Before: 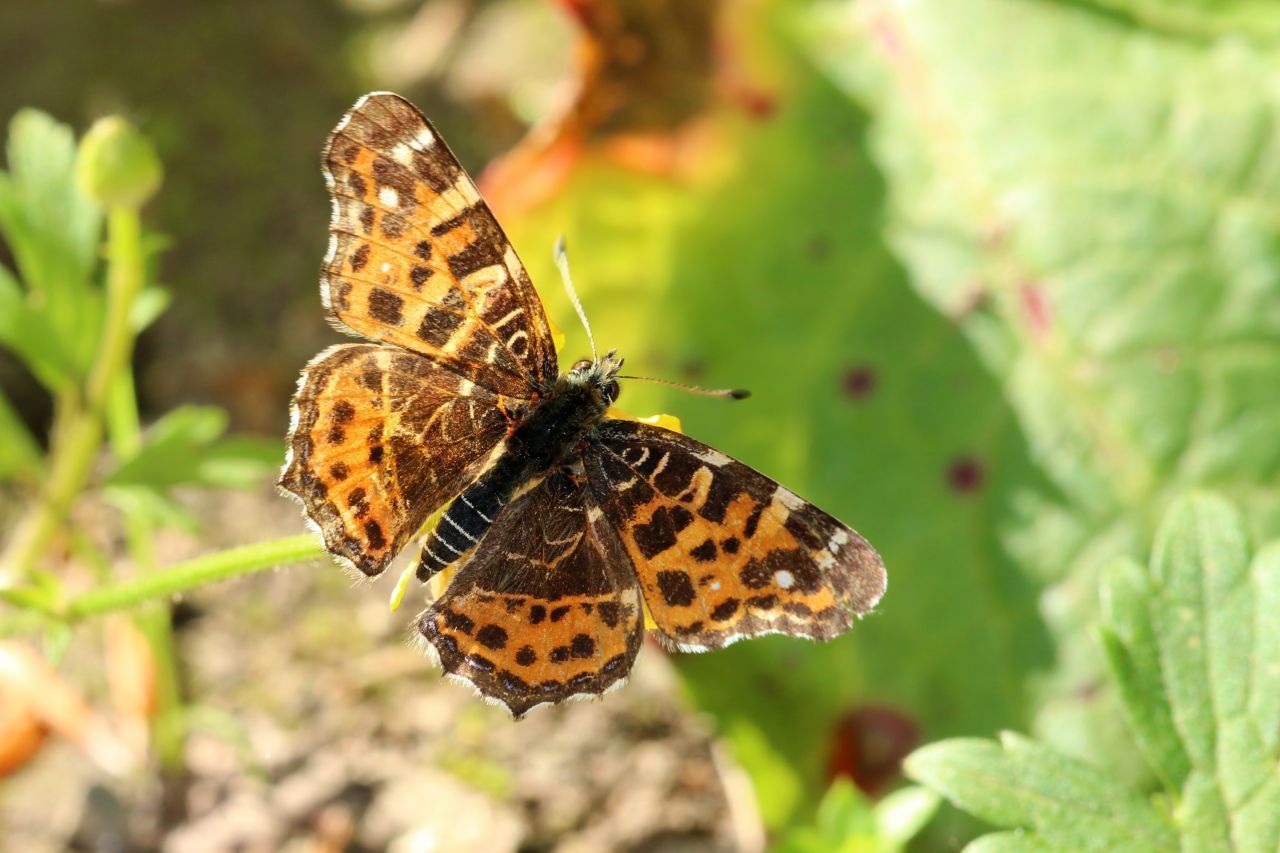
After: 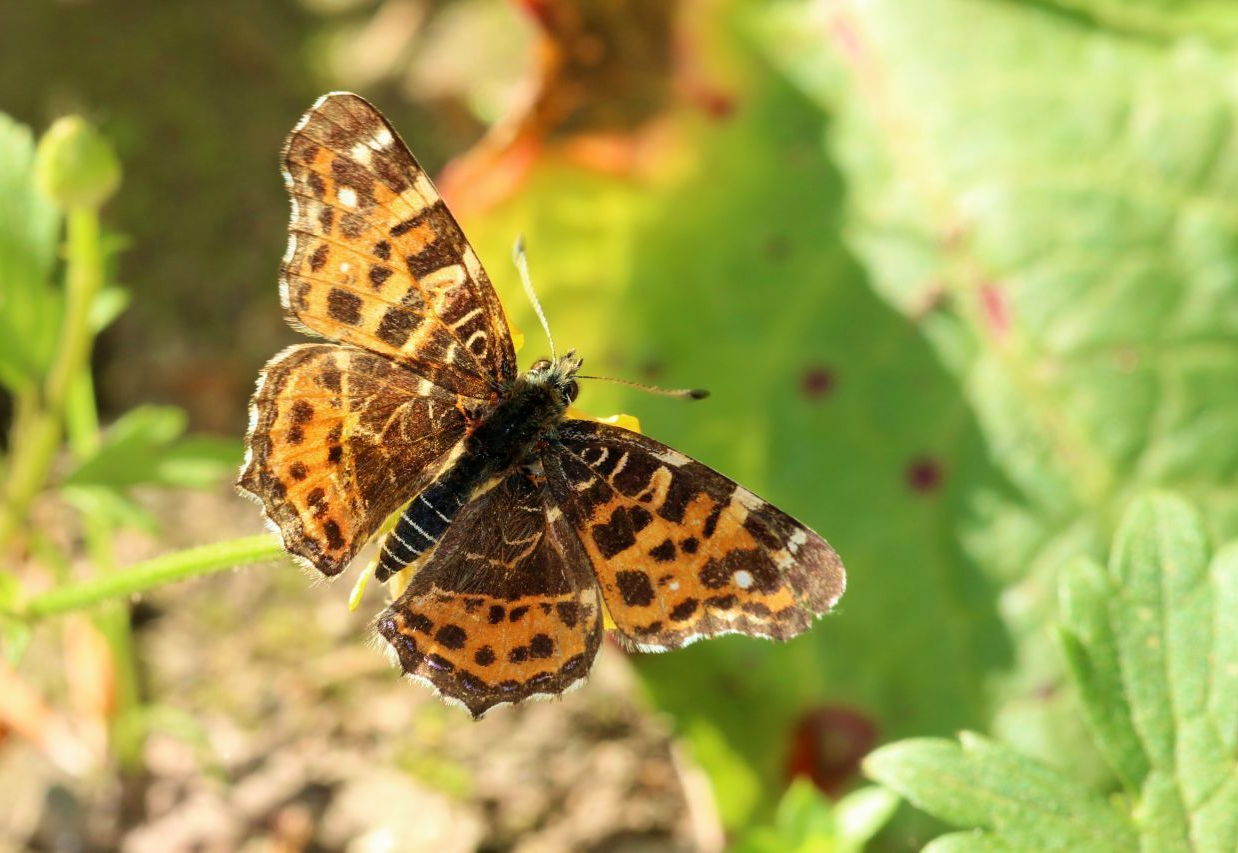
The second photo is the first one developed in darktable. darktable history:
tone equalizer: -7 EV 0.182 EV, -6 EV 0.157 EV, -5 EV 0.092 EV, -4 EV 0.027 EV, -2 EV -0.028 EV, -1 EV -0.027 EV, +0 EV -0.08 EV, edges refinement/feathering 500, mask exposure compensation -1.57 EV, preserve details no
crop and rotate: left 3.205%
velvia: on, module defaults
